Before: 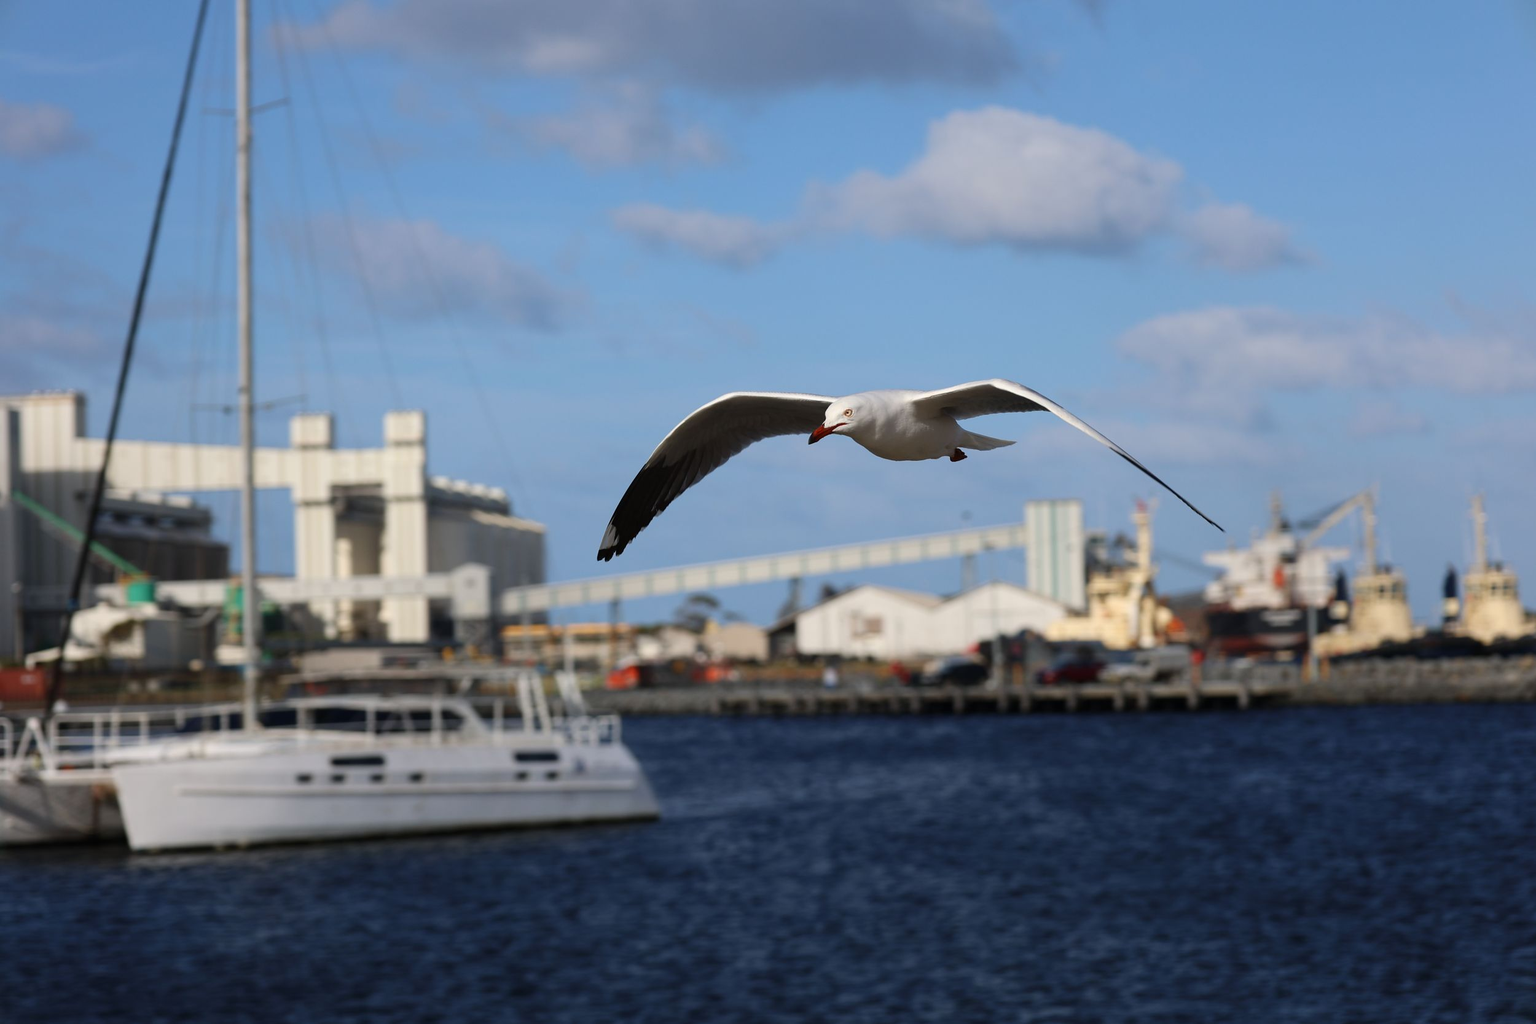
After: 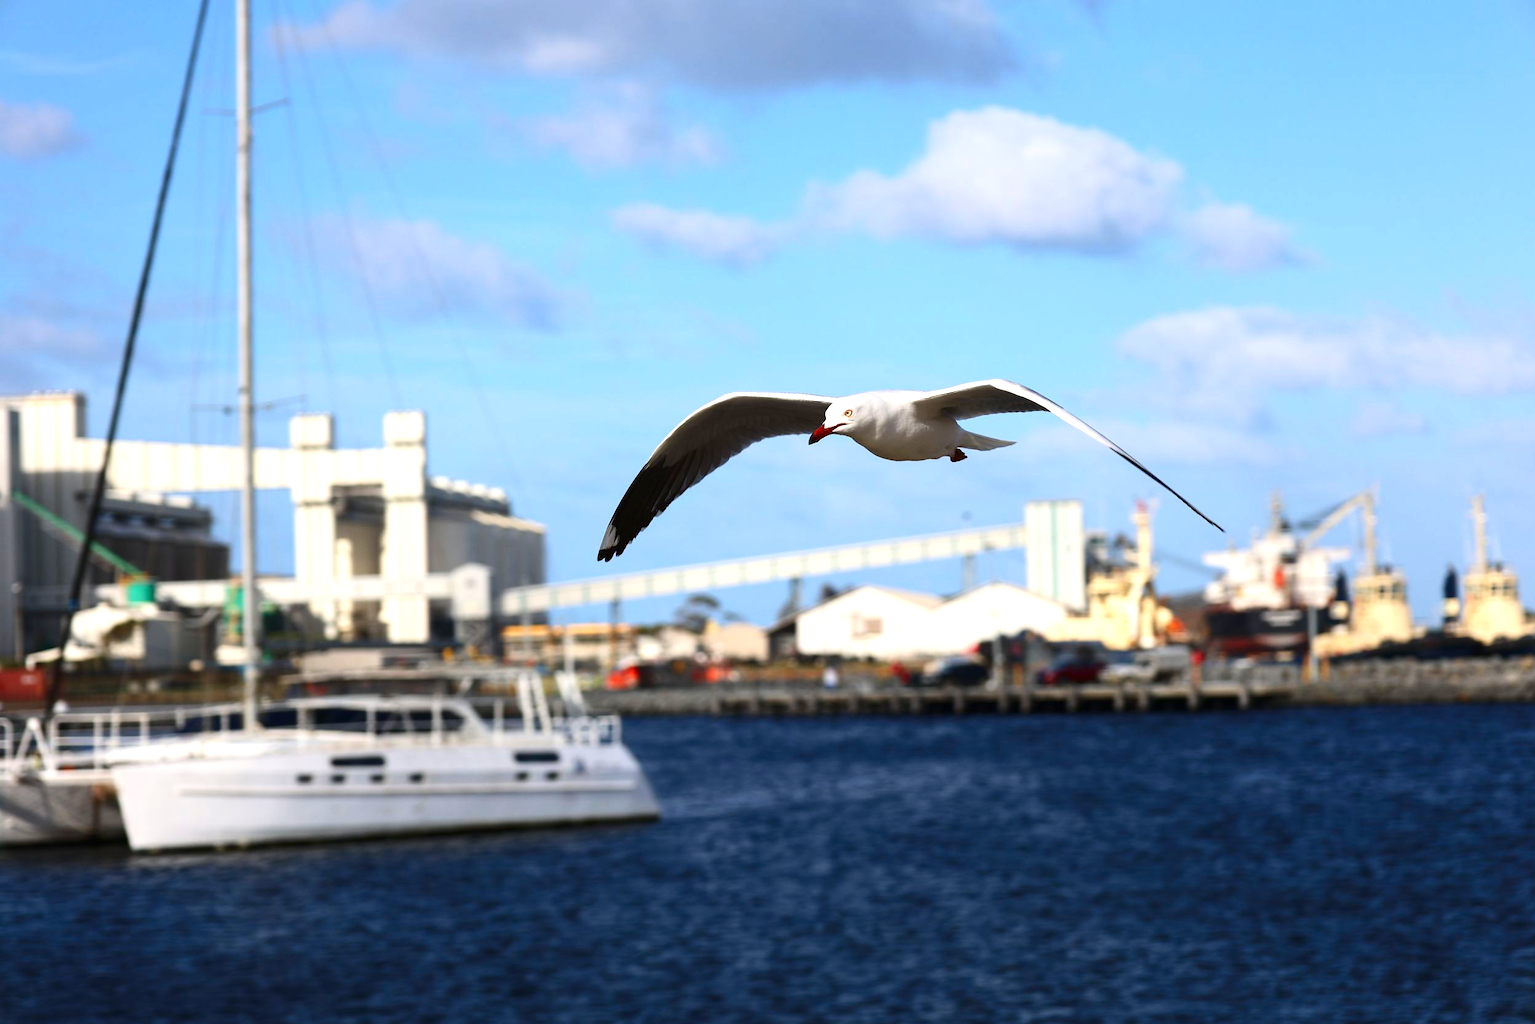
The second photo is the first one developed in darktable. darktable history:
contrast brightness saturation: contrast 0.13, brightness -0.05, saturation 0.16
exposure: exposure 0.935 EV, compensate highlight preservation false
